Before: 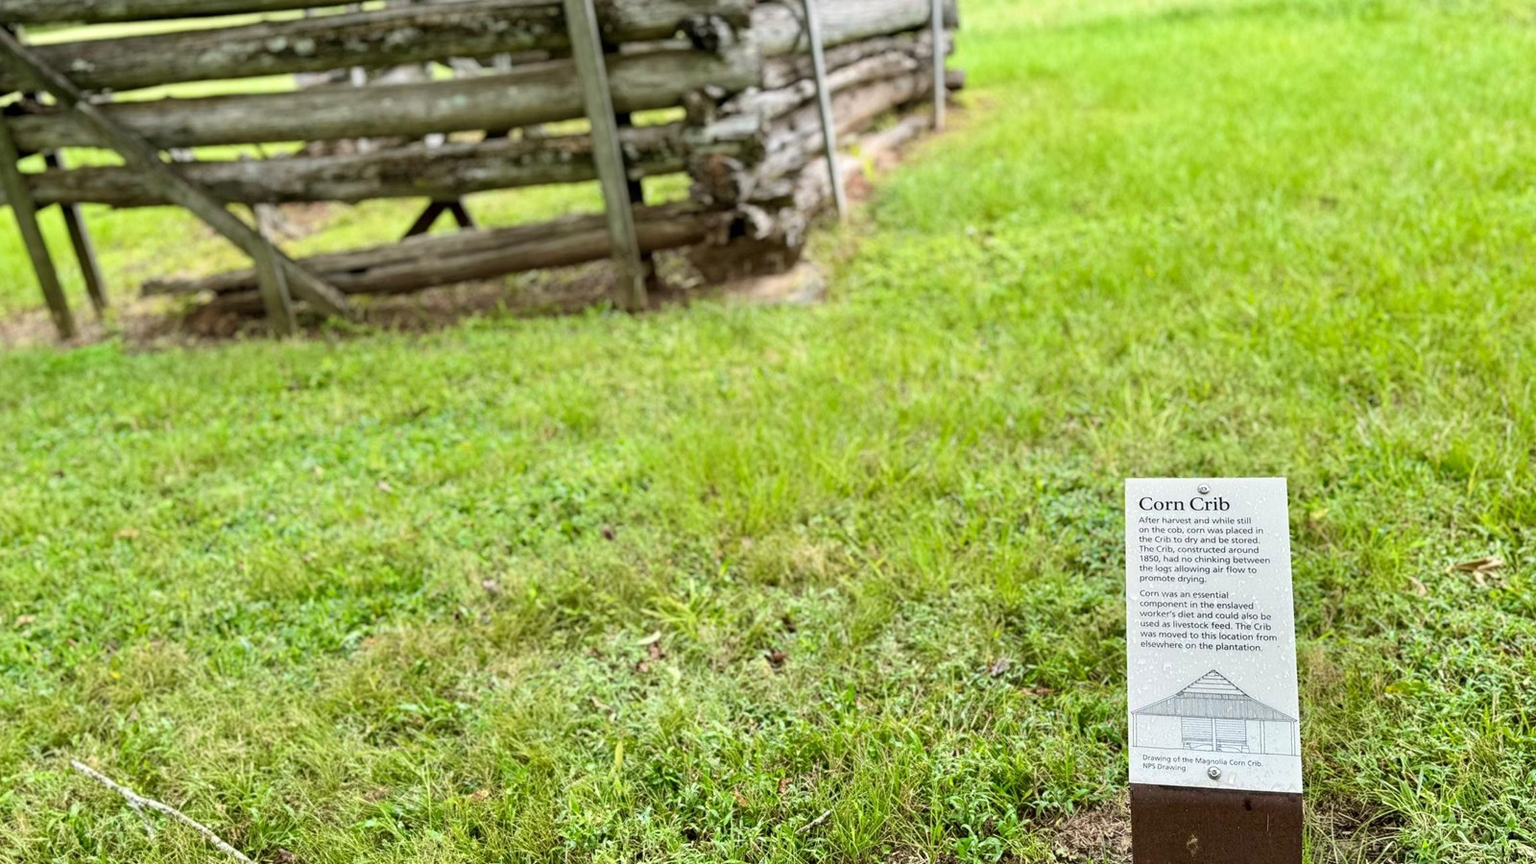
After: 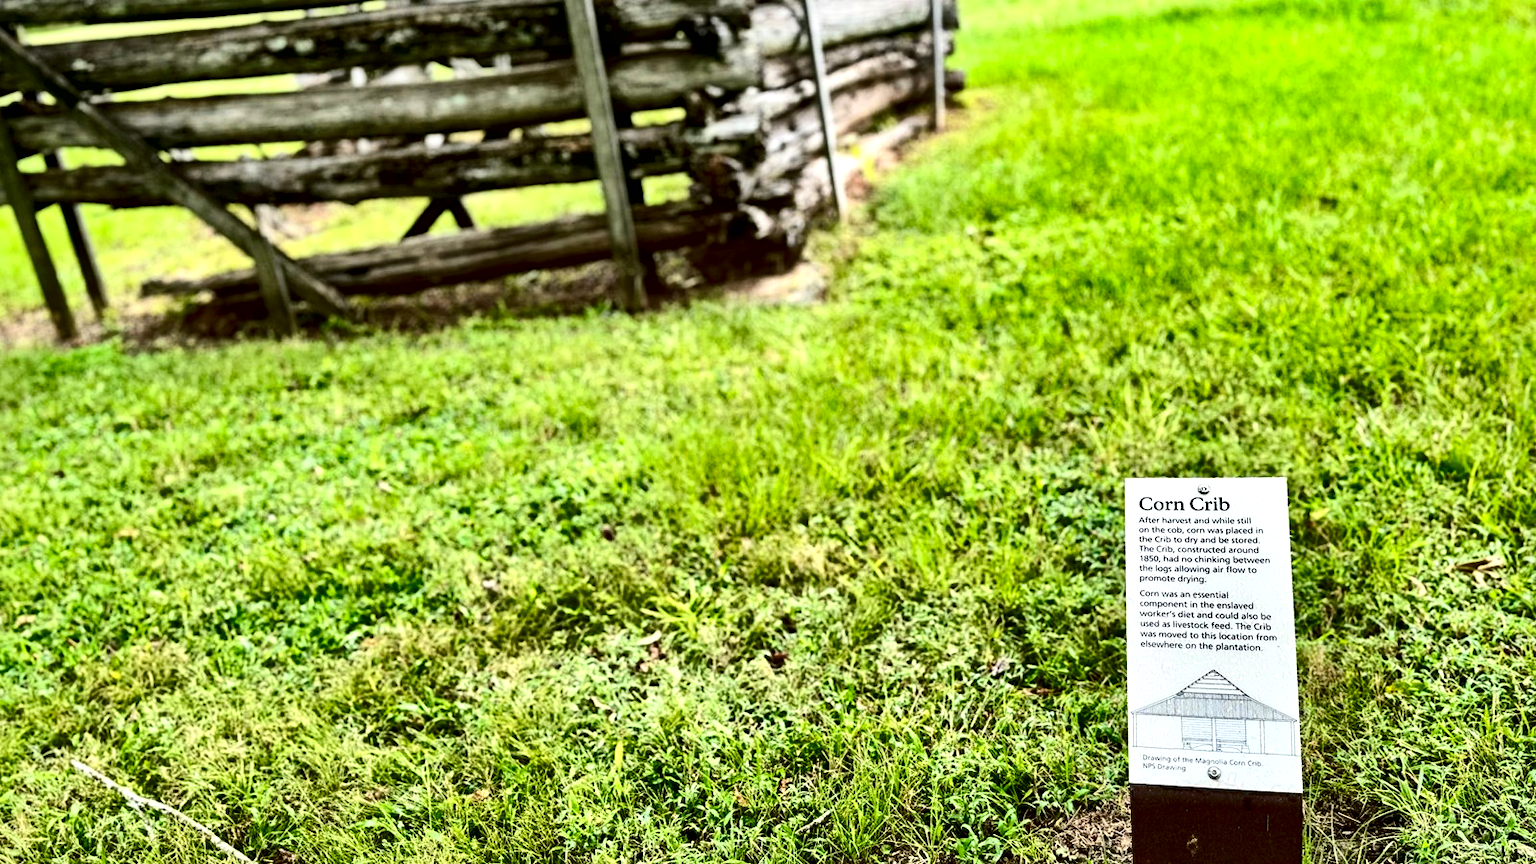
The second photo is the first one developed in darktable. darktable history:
contrast brightness saturation: contrast 0.327, brightness -0.083, saturation 0.173
local contrast: mode bilateral grid, contrast 70, coarseness 74, detail 180%, midtone range 0.2
shadows and highlights: radius 134.06, soften with gaussian
